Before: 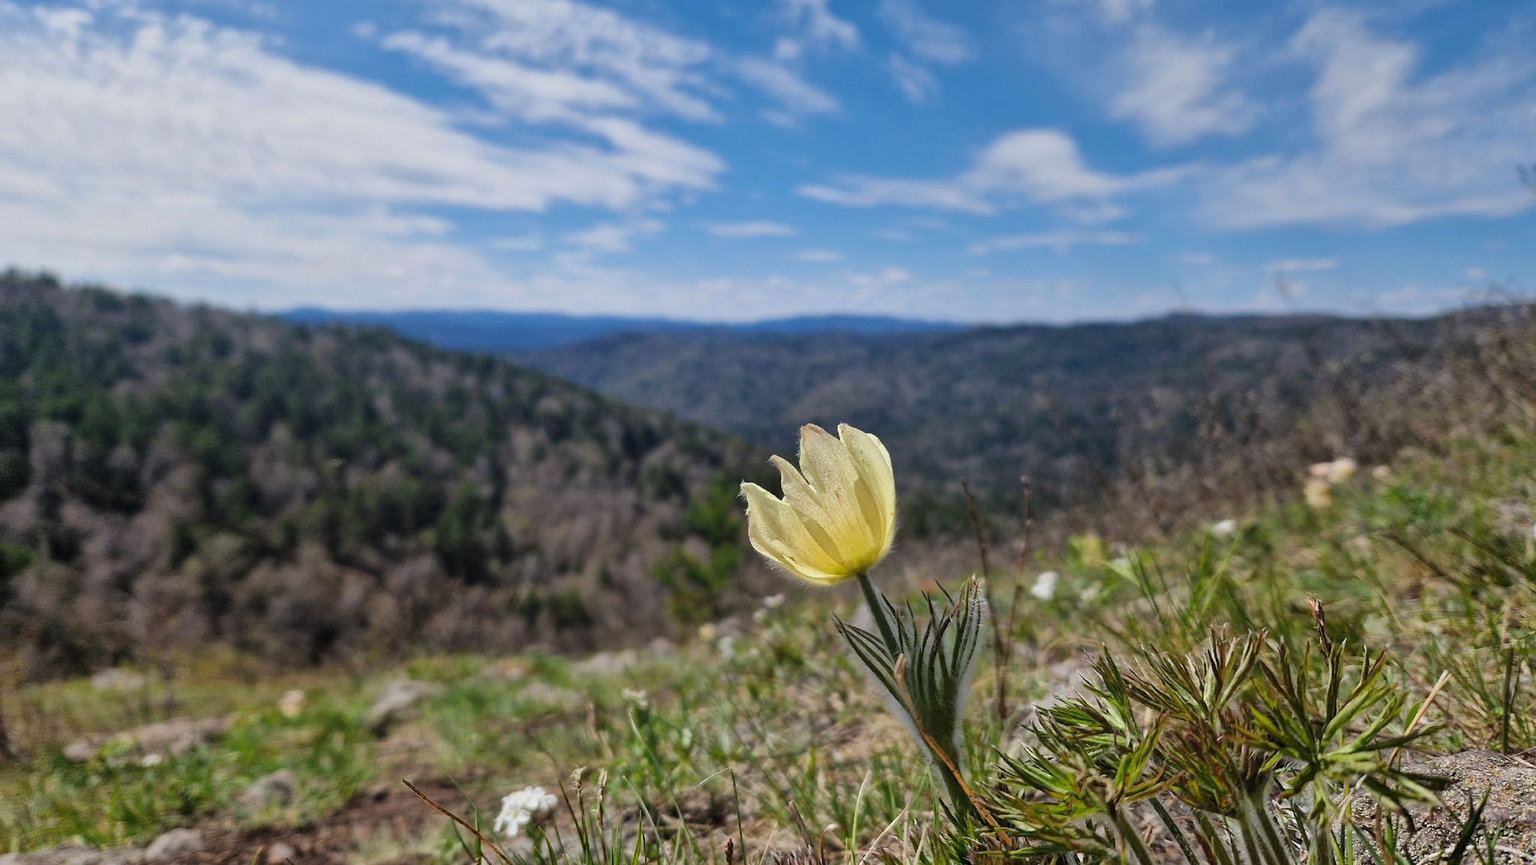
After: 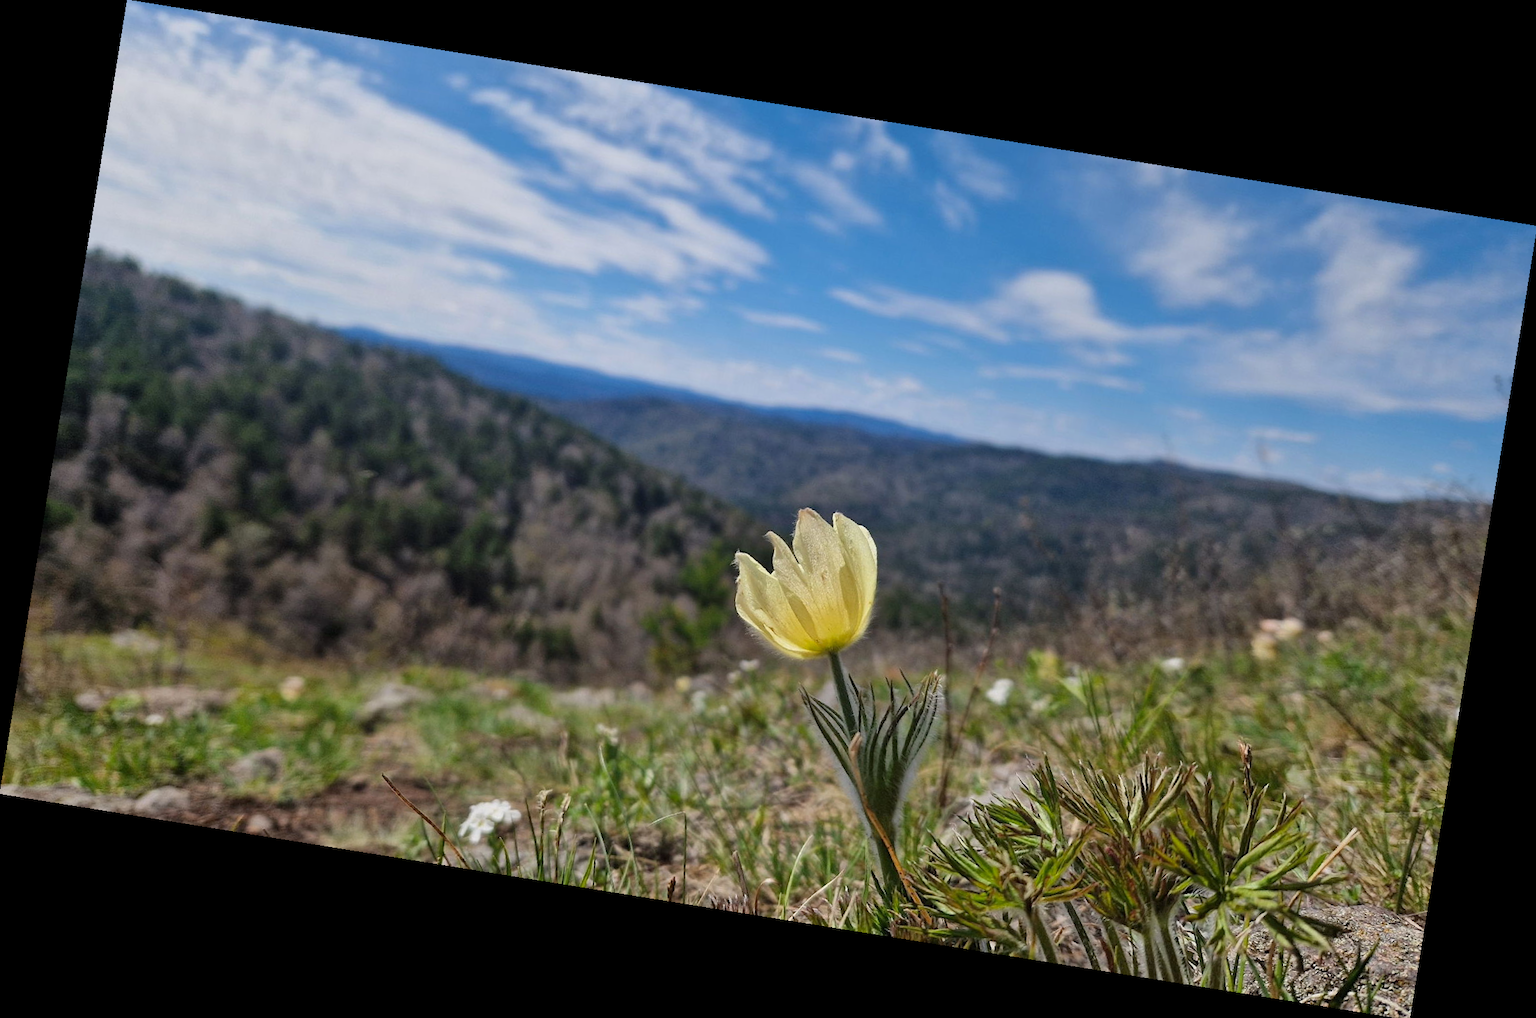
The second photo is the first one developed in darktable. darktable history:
vibrance: vibrance 22%
rotate and perspective: rotation 9.12°, automatic cropping off
